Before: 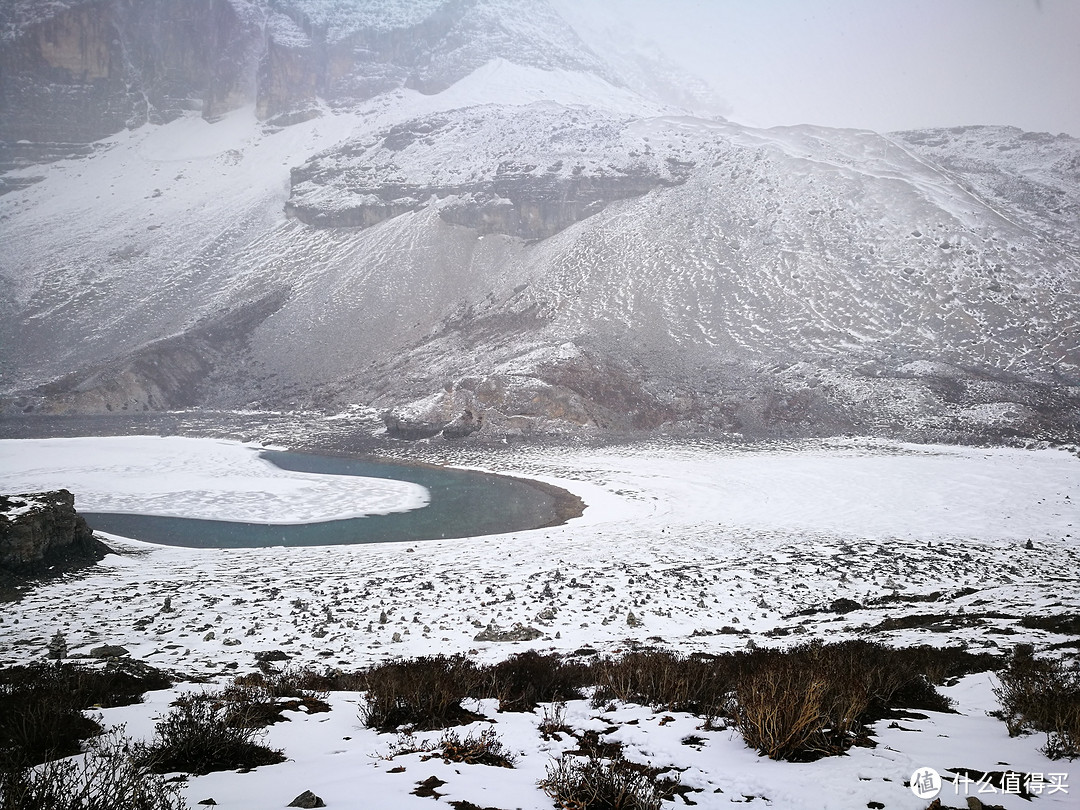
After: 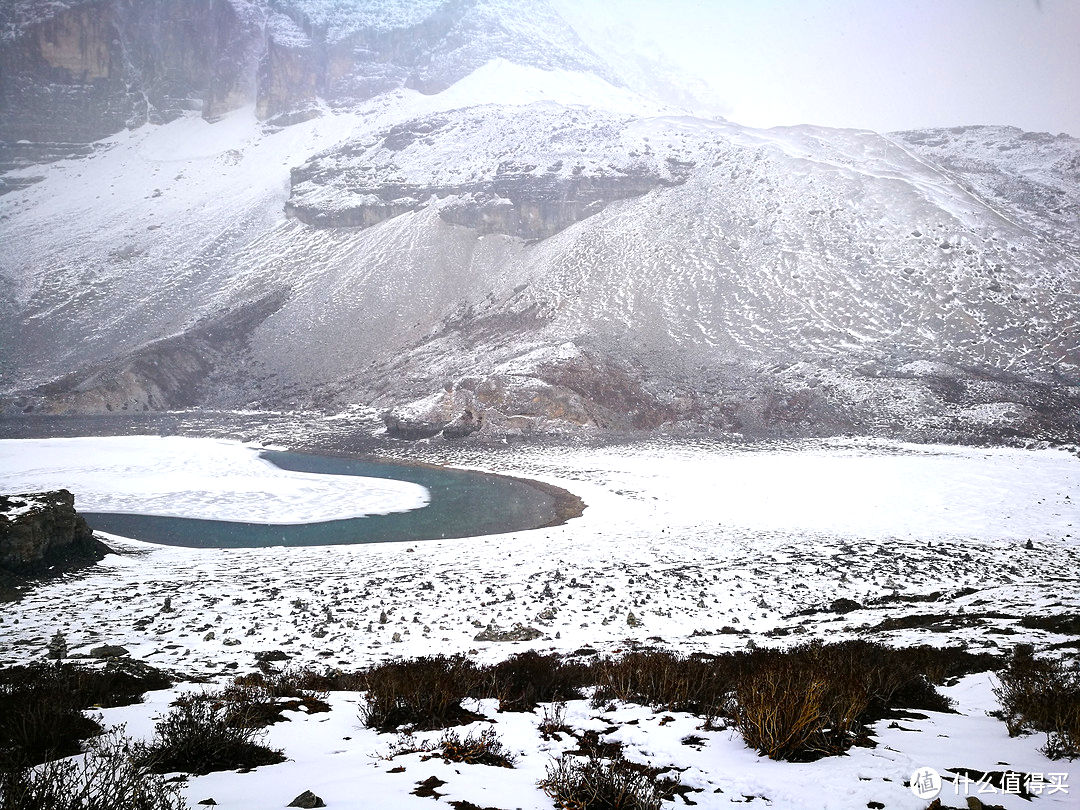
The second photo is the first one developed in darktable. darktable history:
color balance rgb: power › luminance 3.046%, power › hue 232.82°, perceptual saturation grading › global saturation 25.818%, perceptual brilliance grading › global brilliance 19.727%, perceptual brilliance grading › shadows -40.596%, global vibrance 7.309%, saturation formula JzAzBz (2021)
